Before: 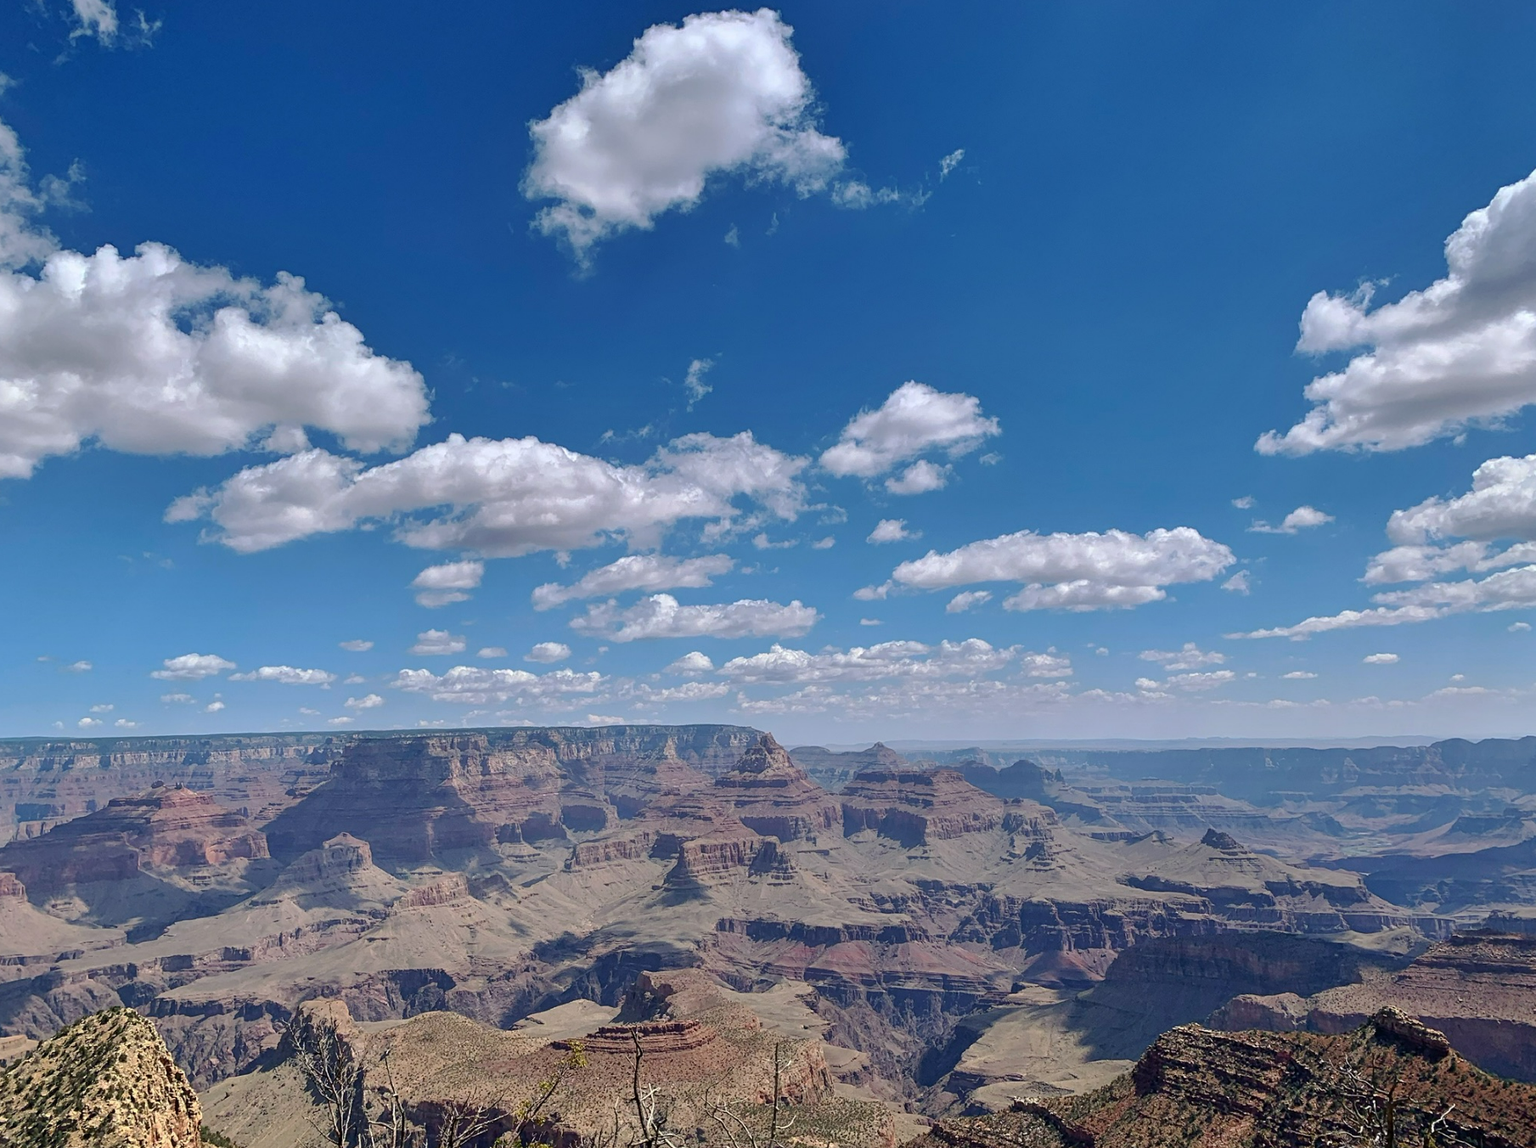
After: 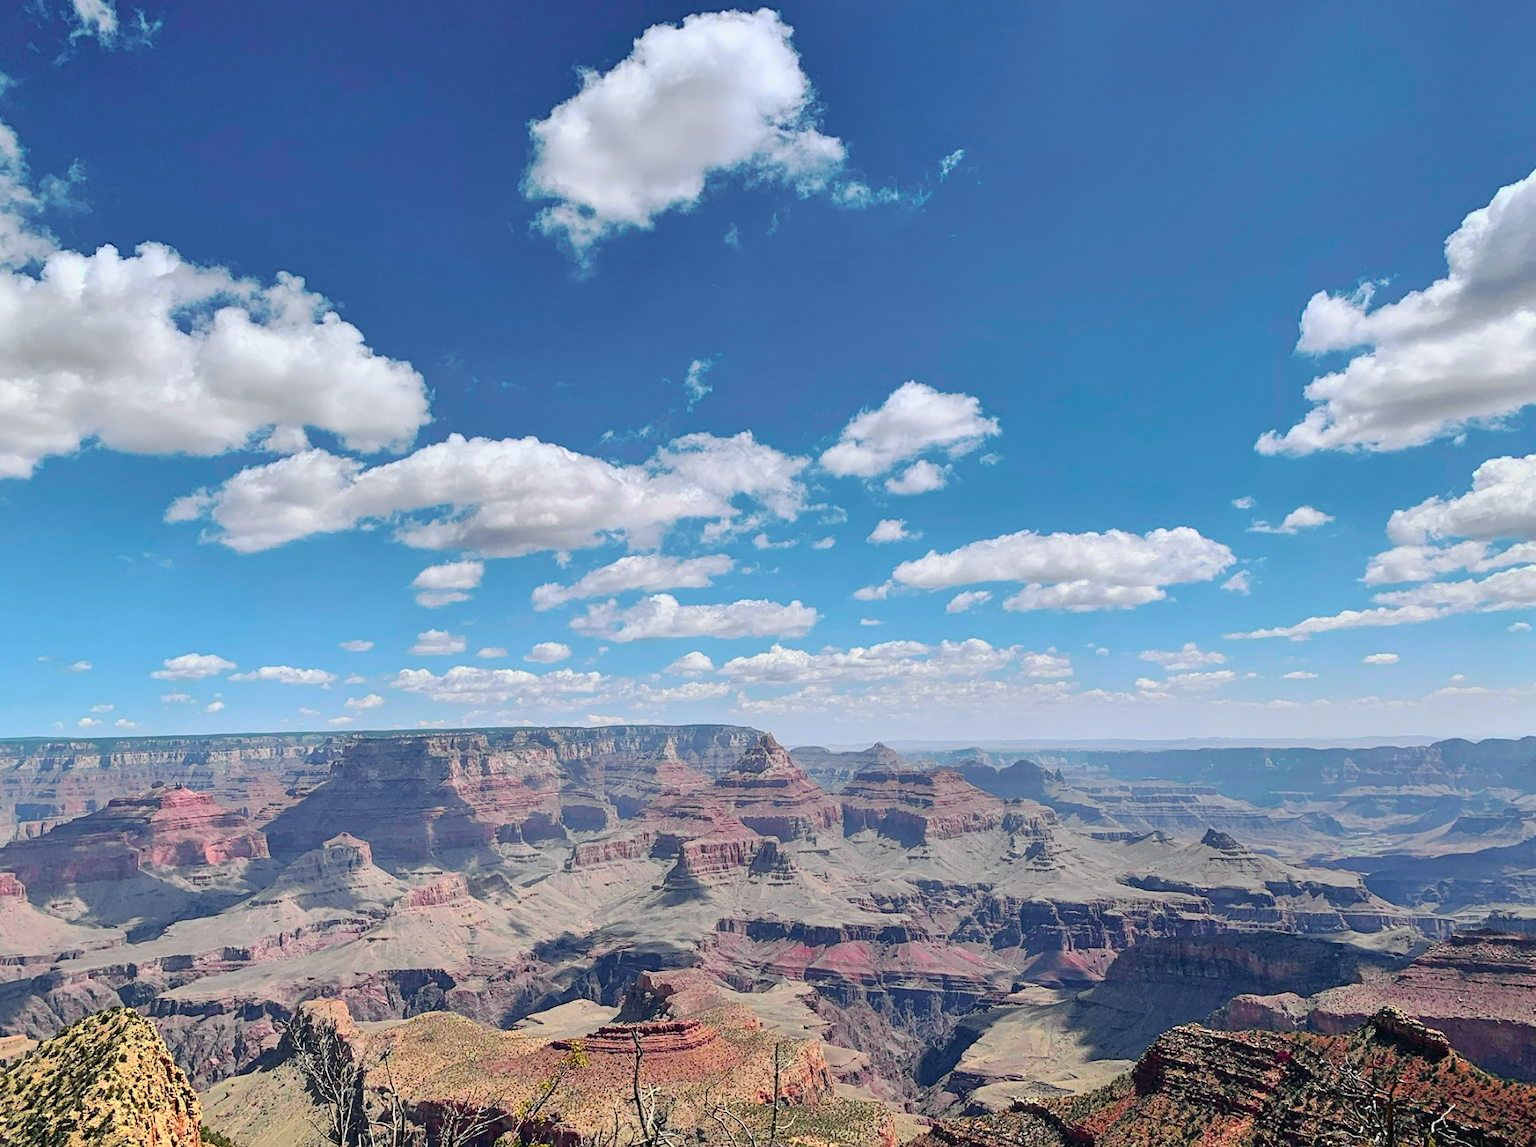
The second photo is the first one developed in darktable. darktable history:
tone curve: curves: ch0 [(0, 0.012) (0.144, 0.137) (0.326, 0.386) (0.489, 0.573) (0.656, 0.763) (0.849, 0.902) (1, 0.974)]; ch1 [(0, 0) (0.366, 0.367) (0.475, 0.453) (0.494, 0.493) (0.504, 0.497) (0.544, 0.579) (0.562, 0.619) (0.622, 0.694) (1, 1)]; ch2 [(0, 0) (0.333, 0.346) (0.375, 0.375) (0.424, 0.43) (0.476, 0.492) (0.502, 0.503) (0.533, 0.541) (0.572, 0.615) (0.605, 0.656) (0.641, 0.709) (1, 1)], color space Lab, independent channels, preserve colors none
